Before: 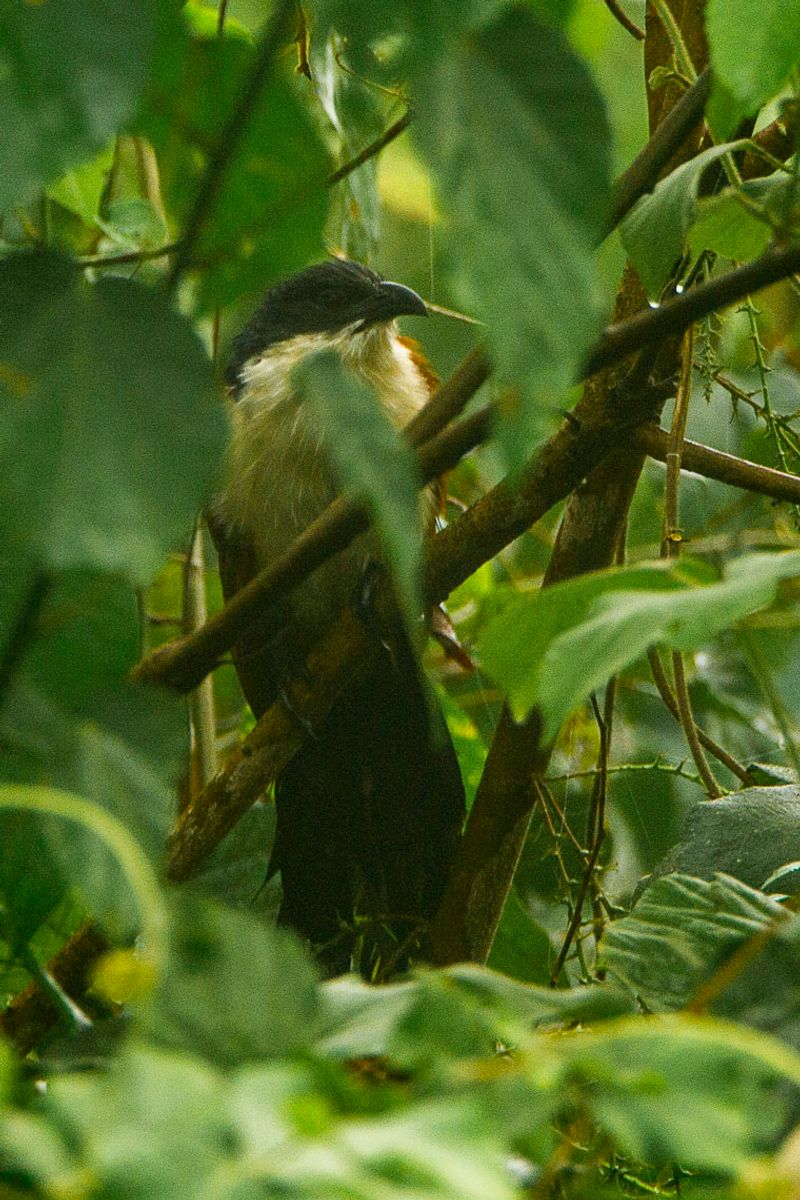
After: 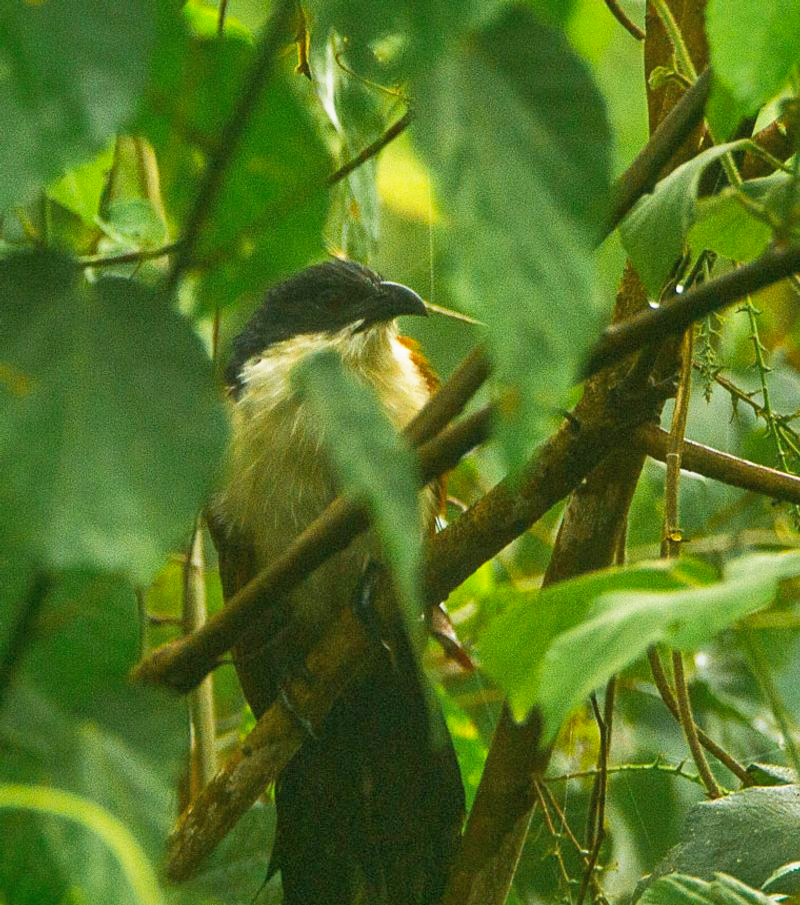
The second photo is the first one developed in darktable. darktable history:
shadows and highlights: on, module defaults
crop: bottom 24.507%
base curve: curves: ch0 [(0, 0) (0.557, 0.834) (1, 1)], preserve colors none
